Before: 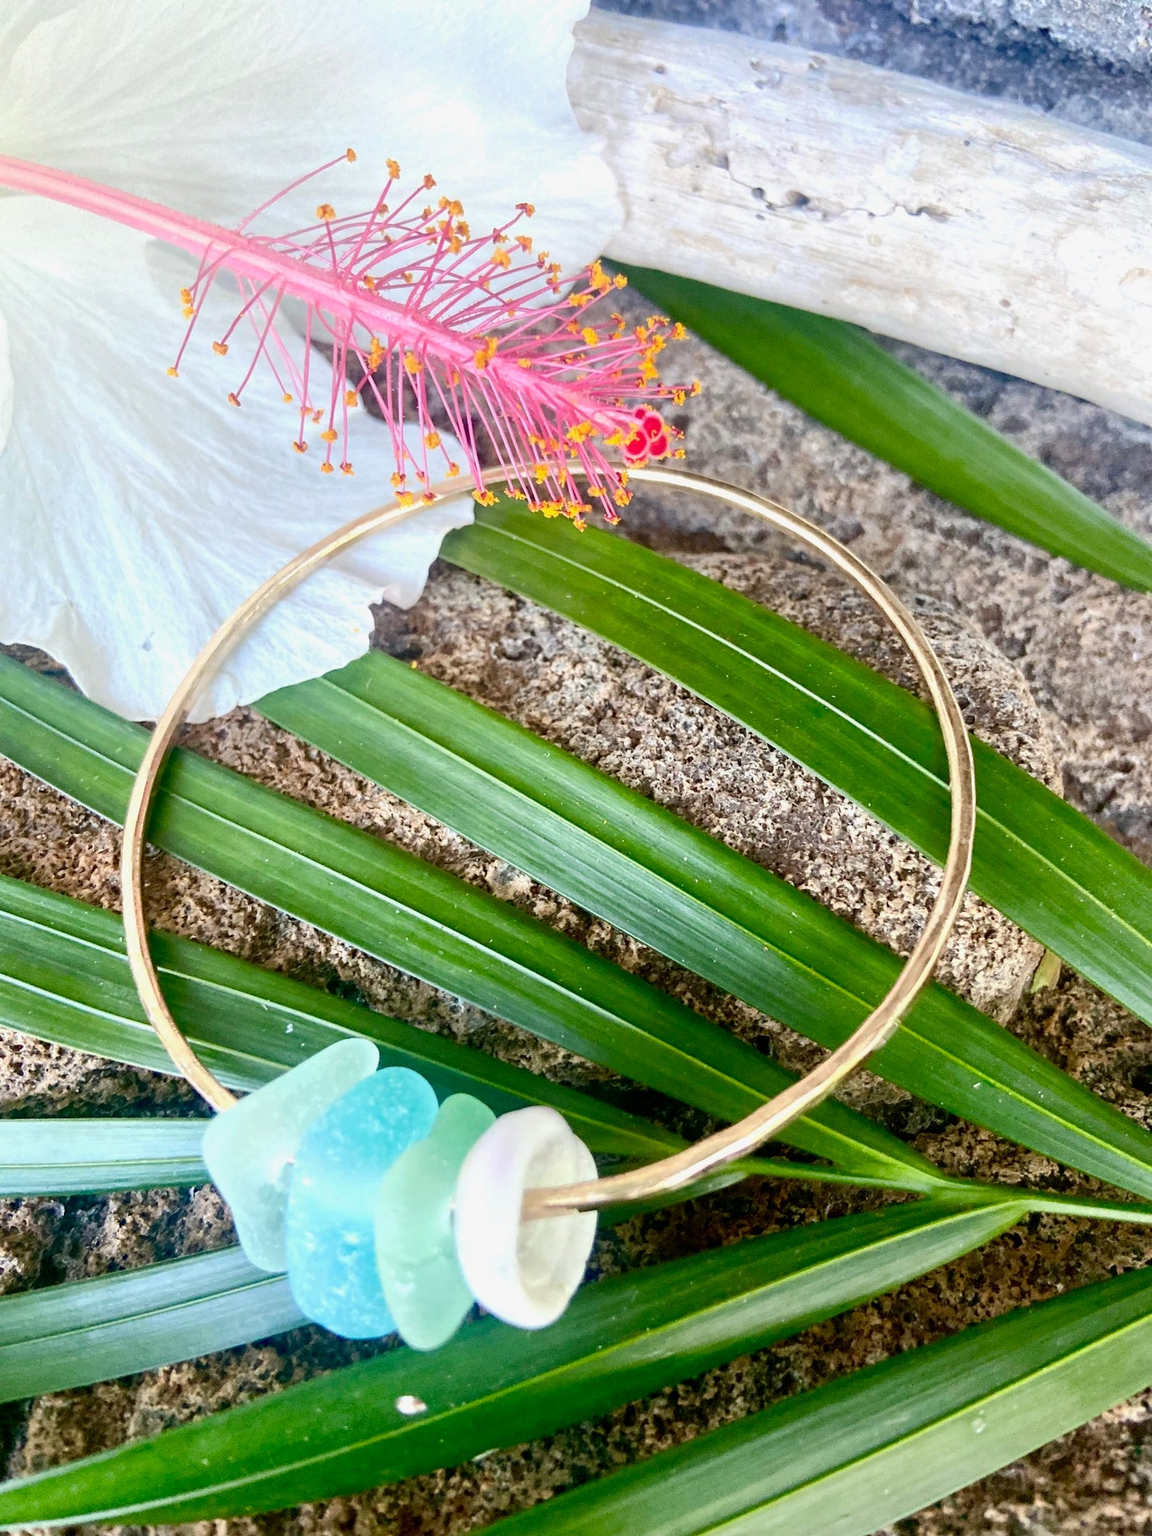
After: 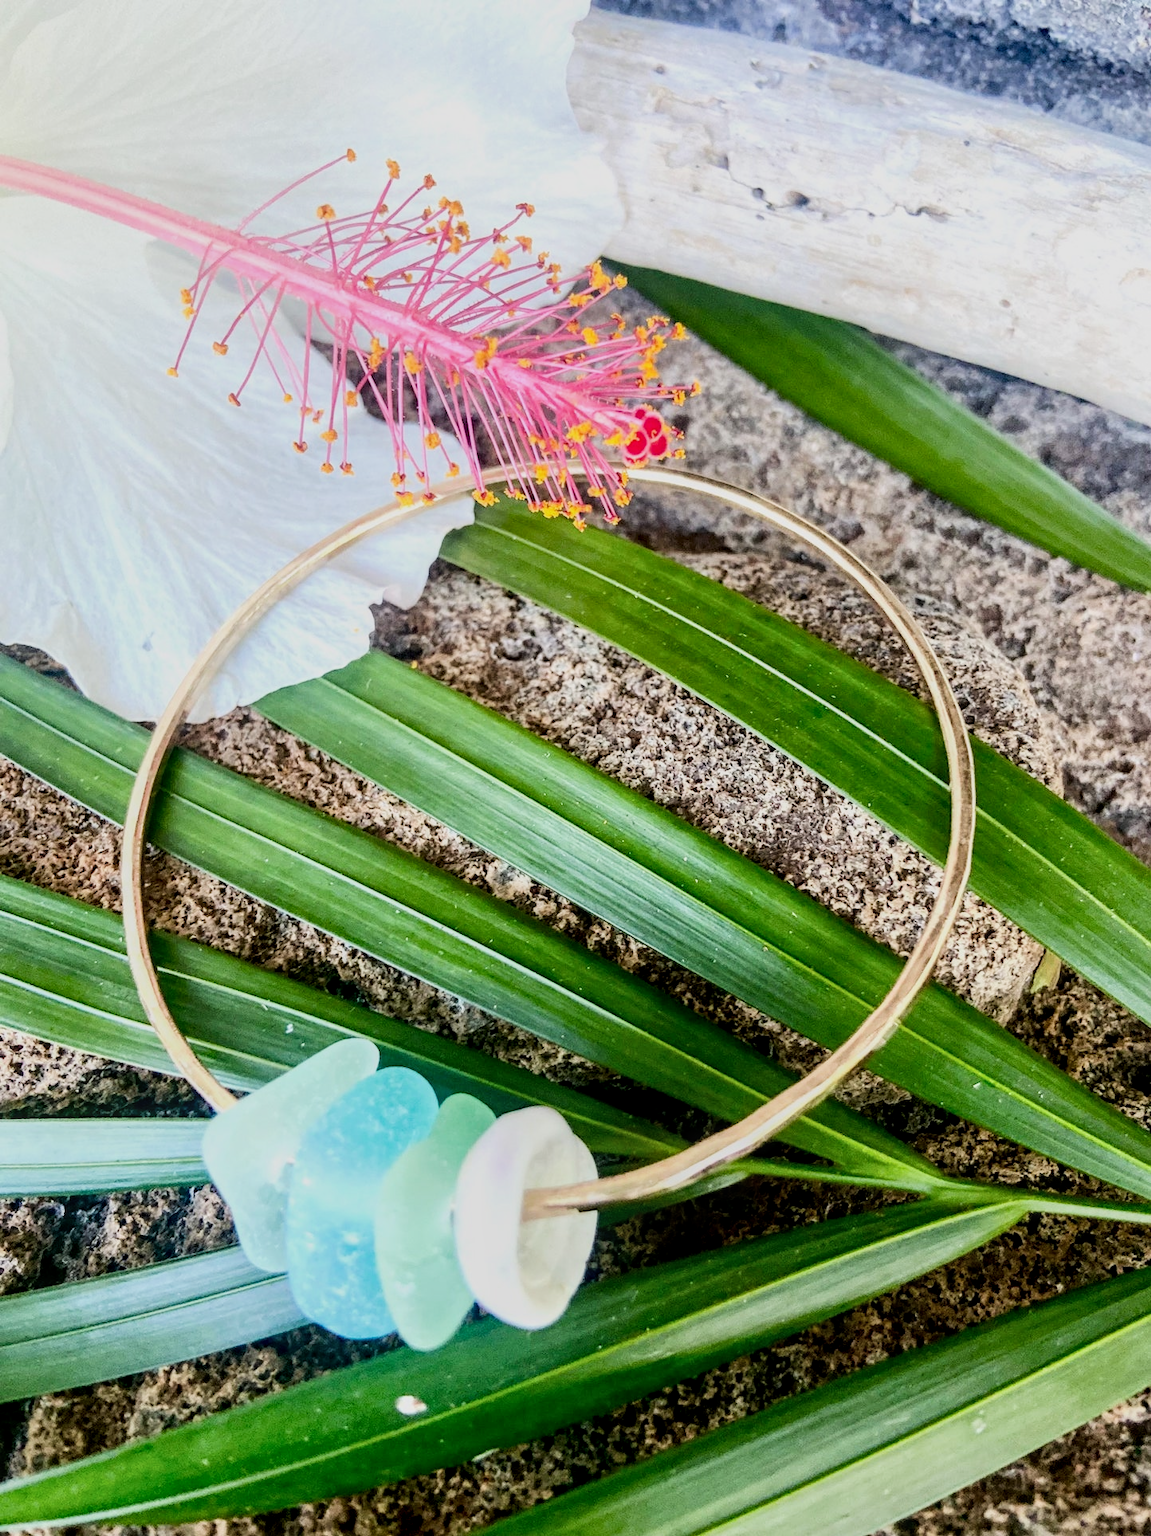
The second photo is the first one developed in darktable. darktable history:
filmic rgb: black relative exposure -7.5 EV, white relative exposure 5 EV, hardness 3.31, contrast 1.3, contrast in shadows safe
local contrast: on, module defaults
